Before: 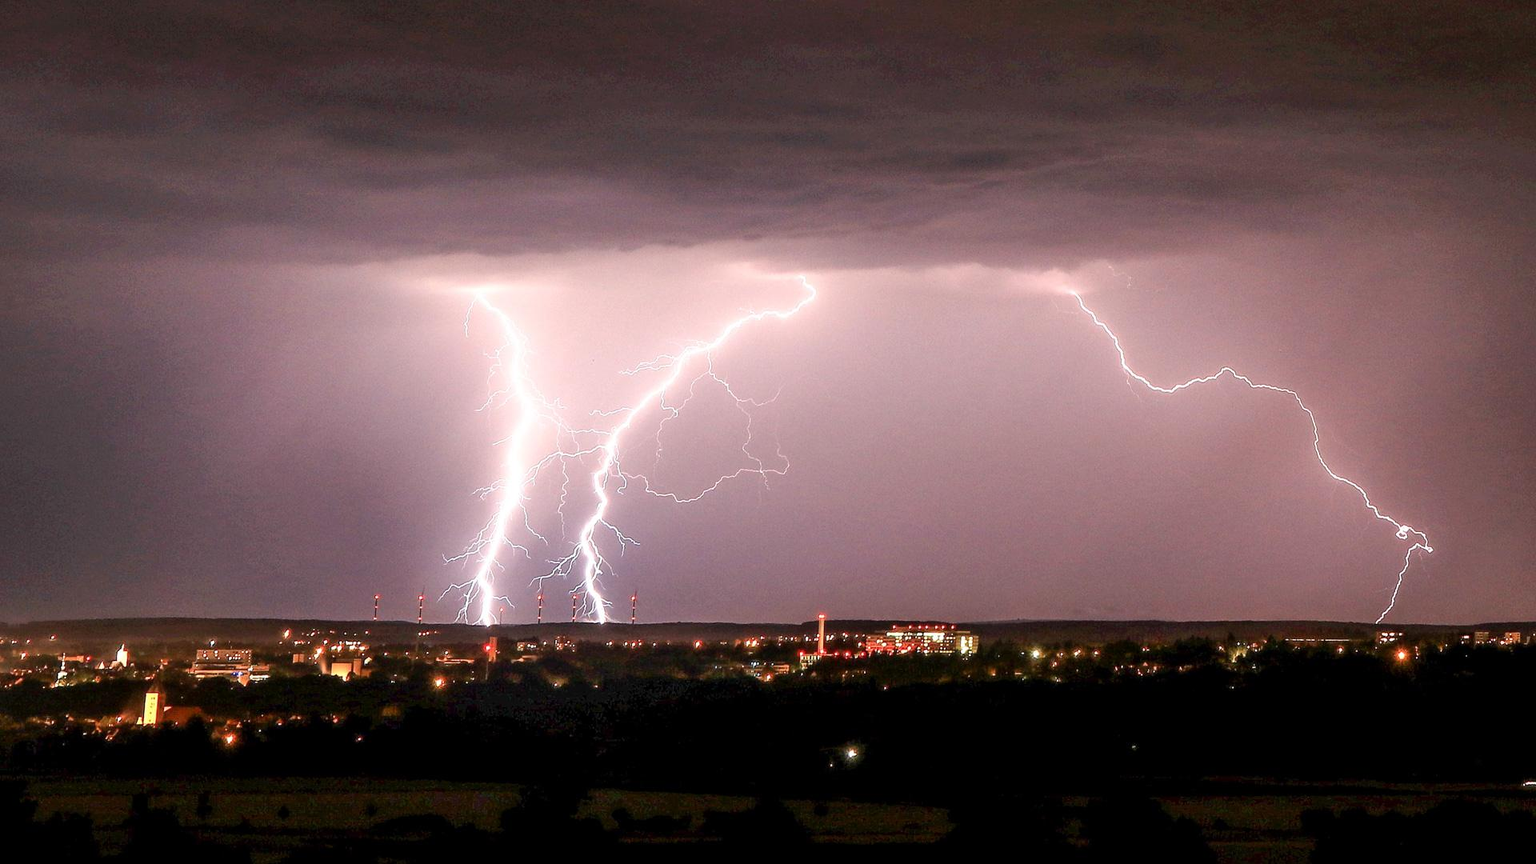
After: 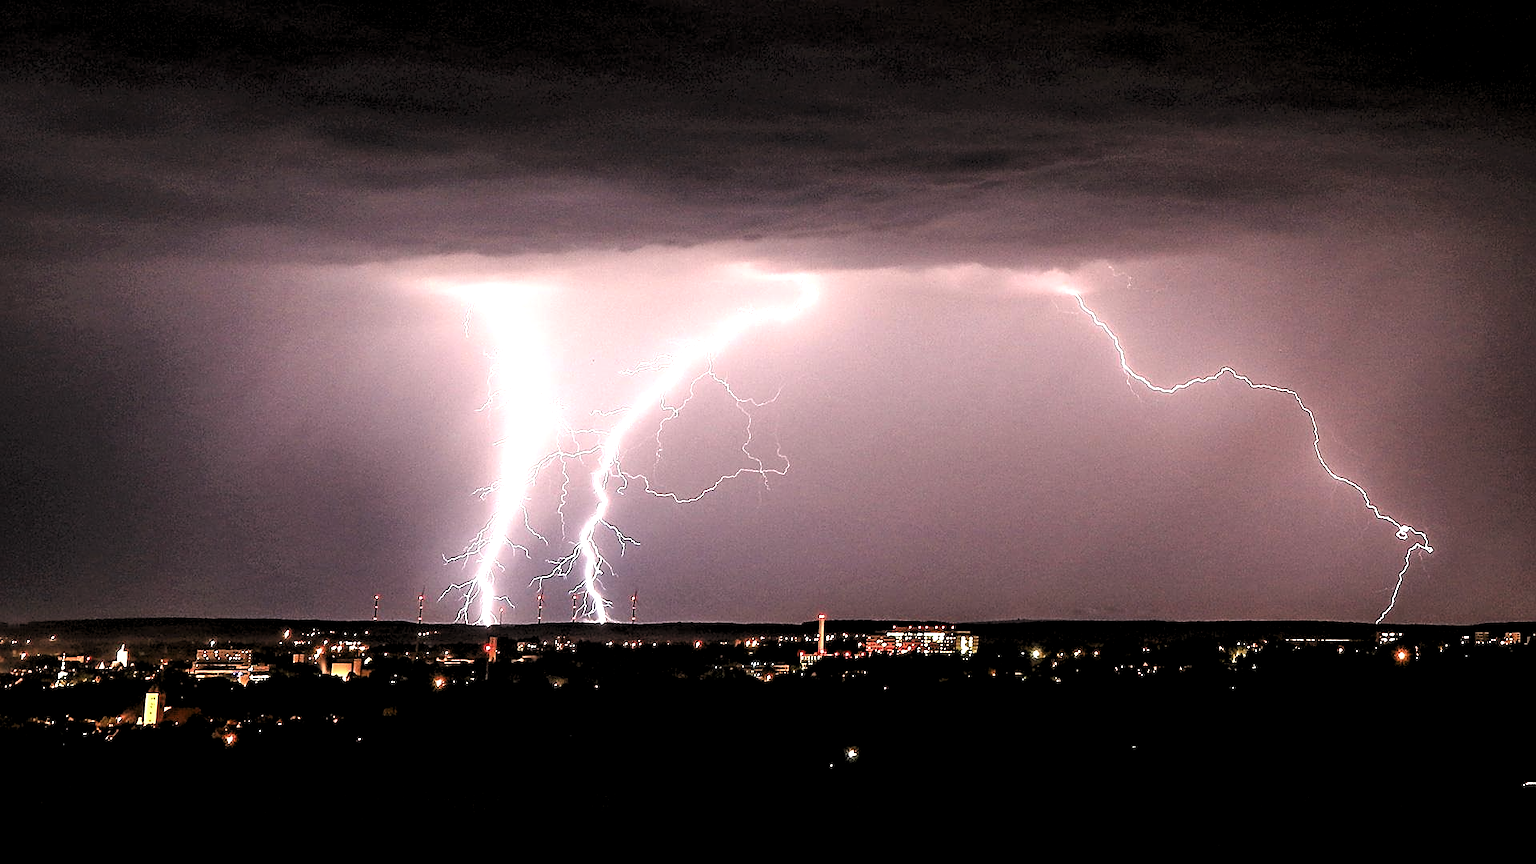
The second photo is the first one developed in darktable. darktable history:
levels: black 3.79%, levels [0.182, 0.542, 0.902]
sharpen: on, module defaults
